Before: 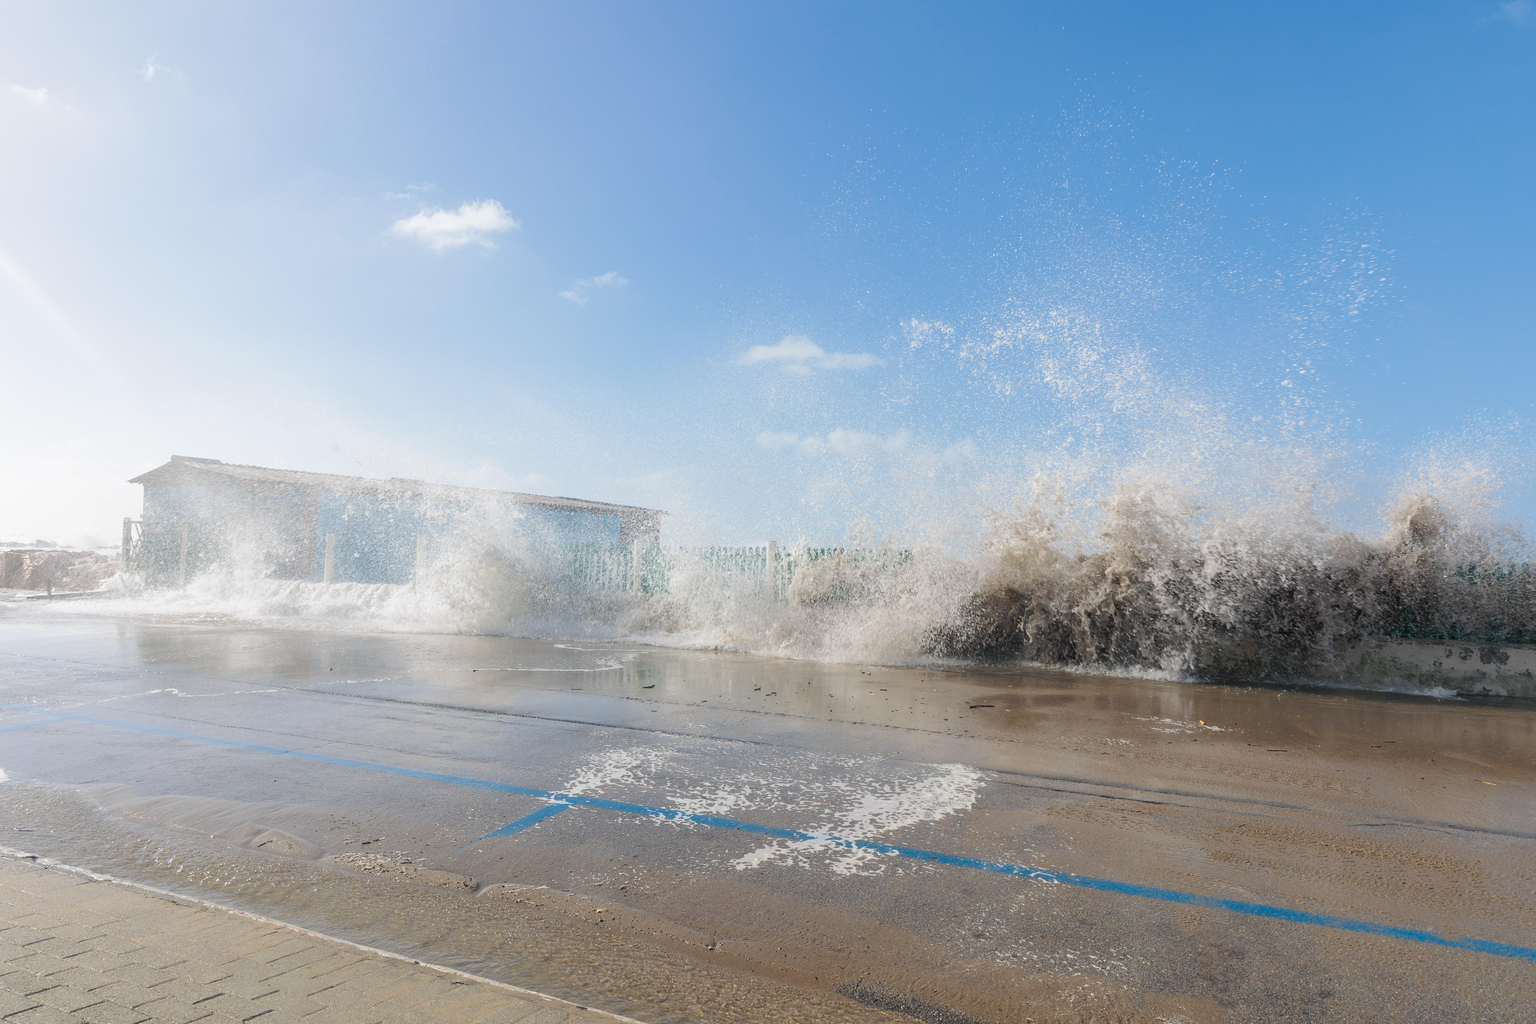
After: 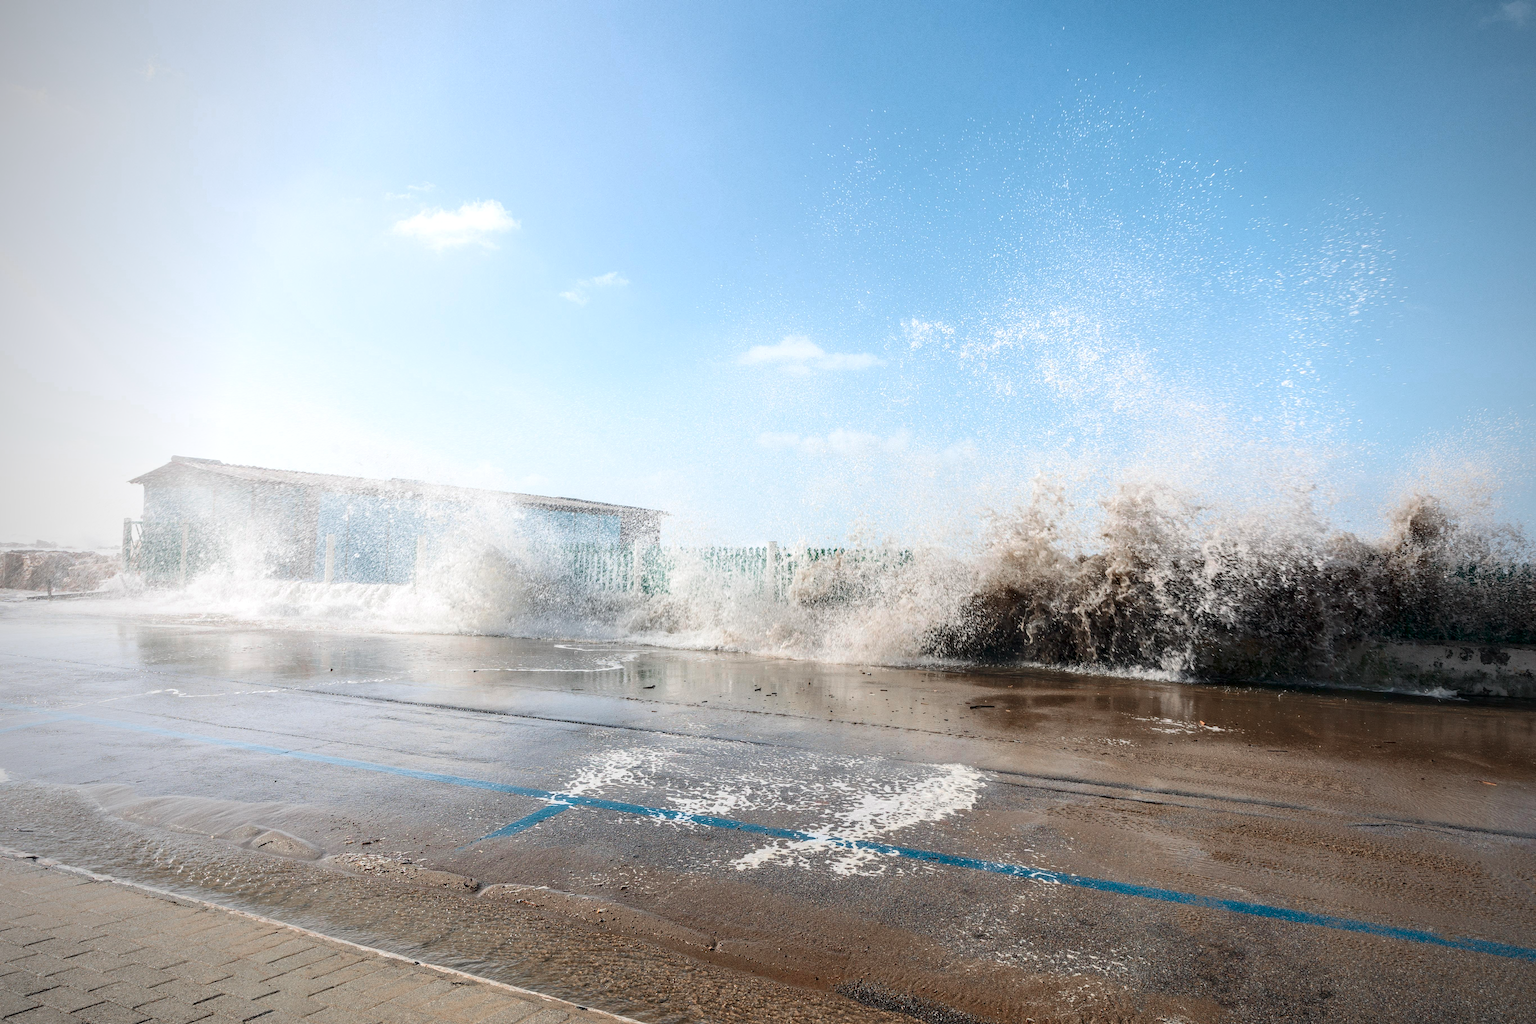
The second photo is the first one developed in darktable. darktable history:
local contrast: on, module defaults
color zones: curves: ch0 [(0, 0.299) (0.25, 0.383) (0.456, 0.352) (0.736, 0.571)]; ch1 [(0, 0.63) (0.151, 0.568) (0.254, 0.416) (0.47, 0.558) (0.732, 0.37) (0.909, 0.492)]; ch2 [(0.004, 0.604) (0.158, 0.443) (0.257, 0.403) (0.761, 0.468)]
contrast brightness saturation: contrast 0.321, brightness -0.068, saturation 0.17
vignetting: fall-off start 71.88%, brightness -0.586, saturation -0.12, unbound false
